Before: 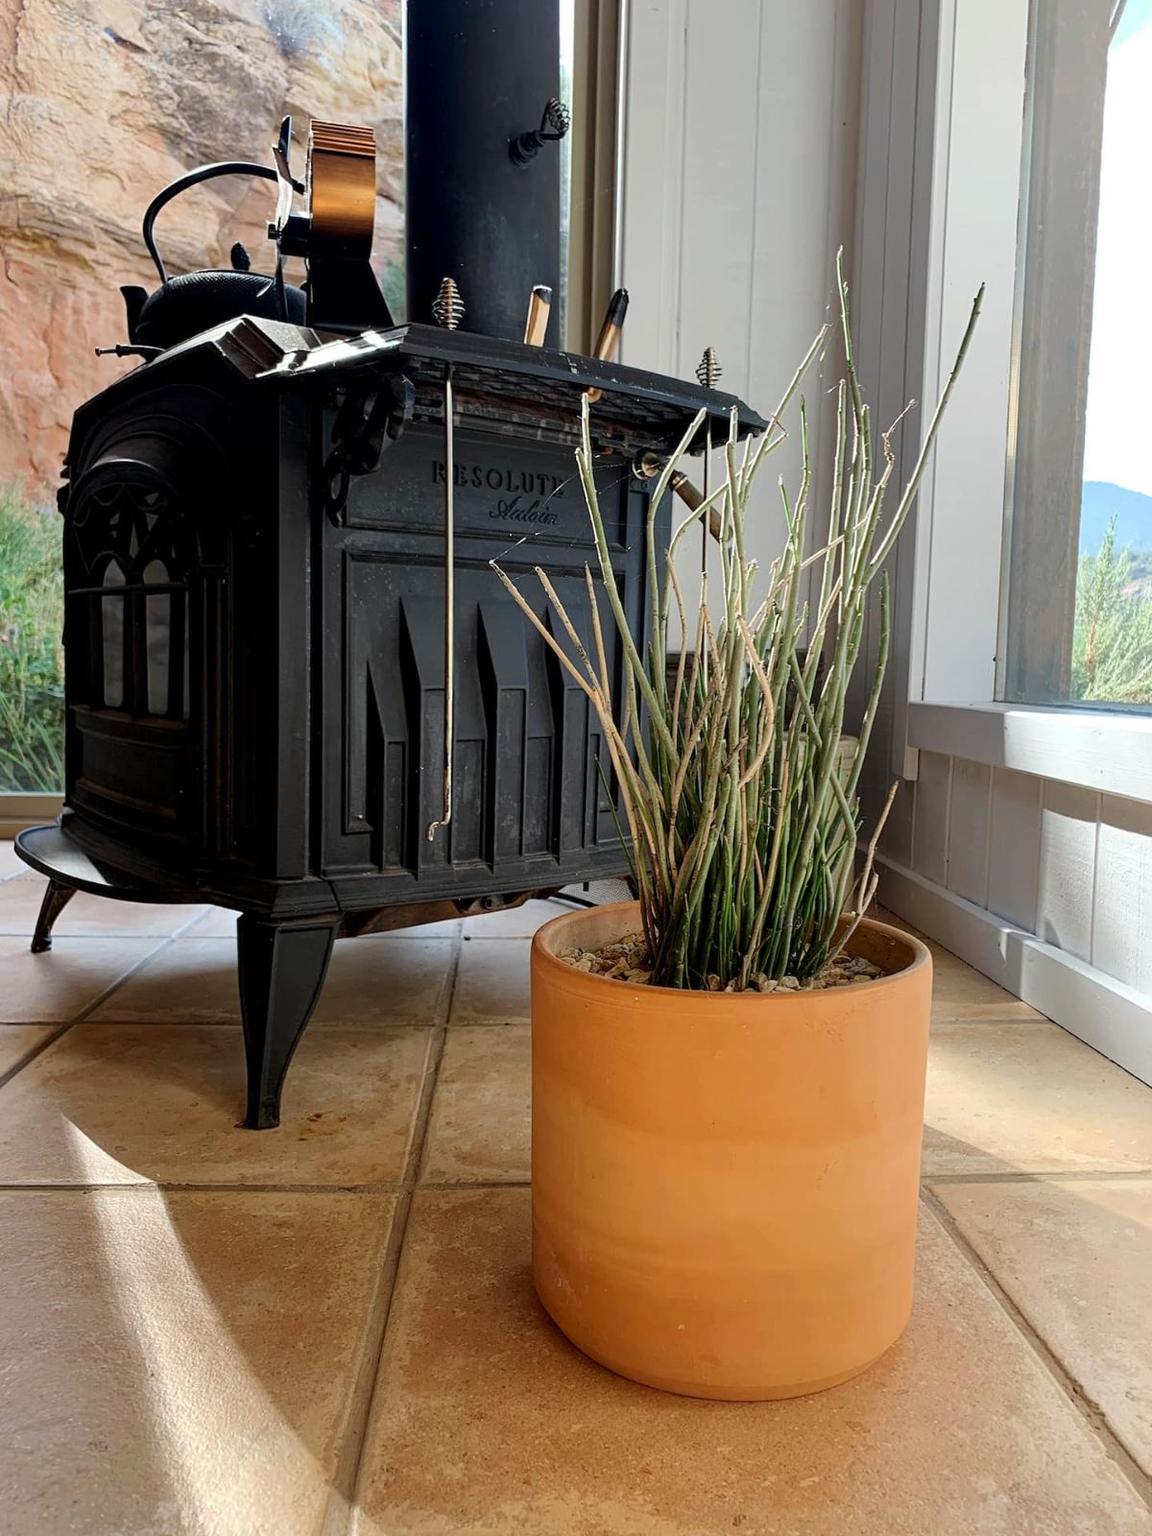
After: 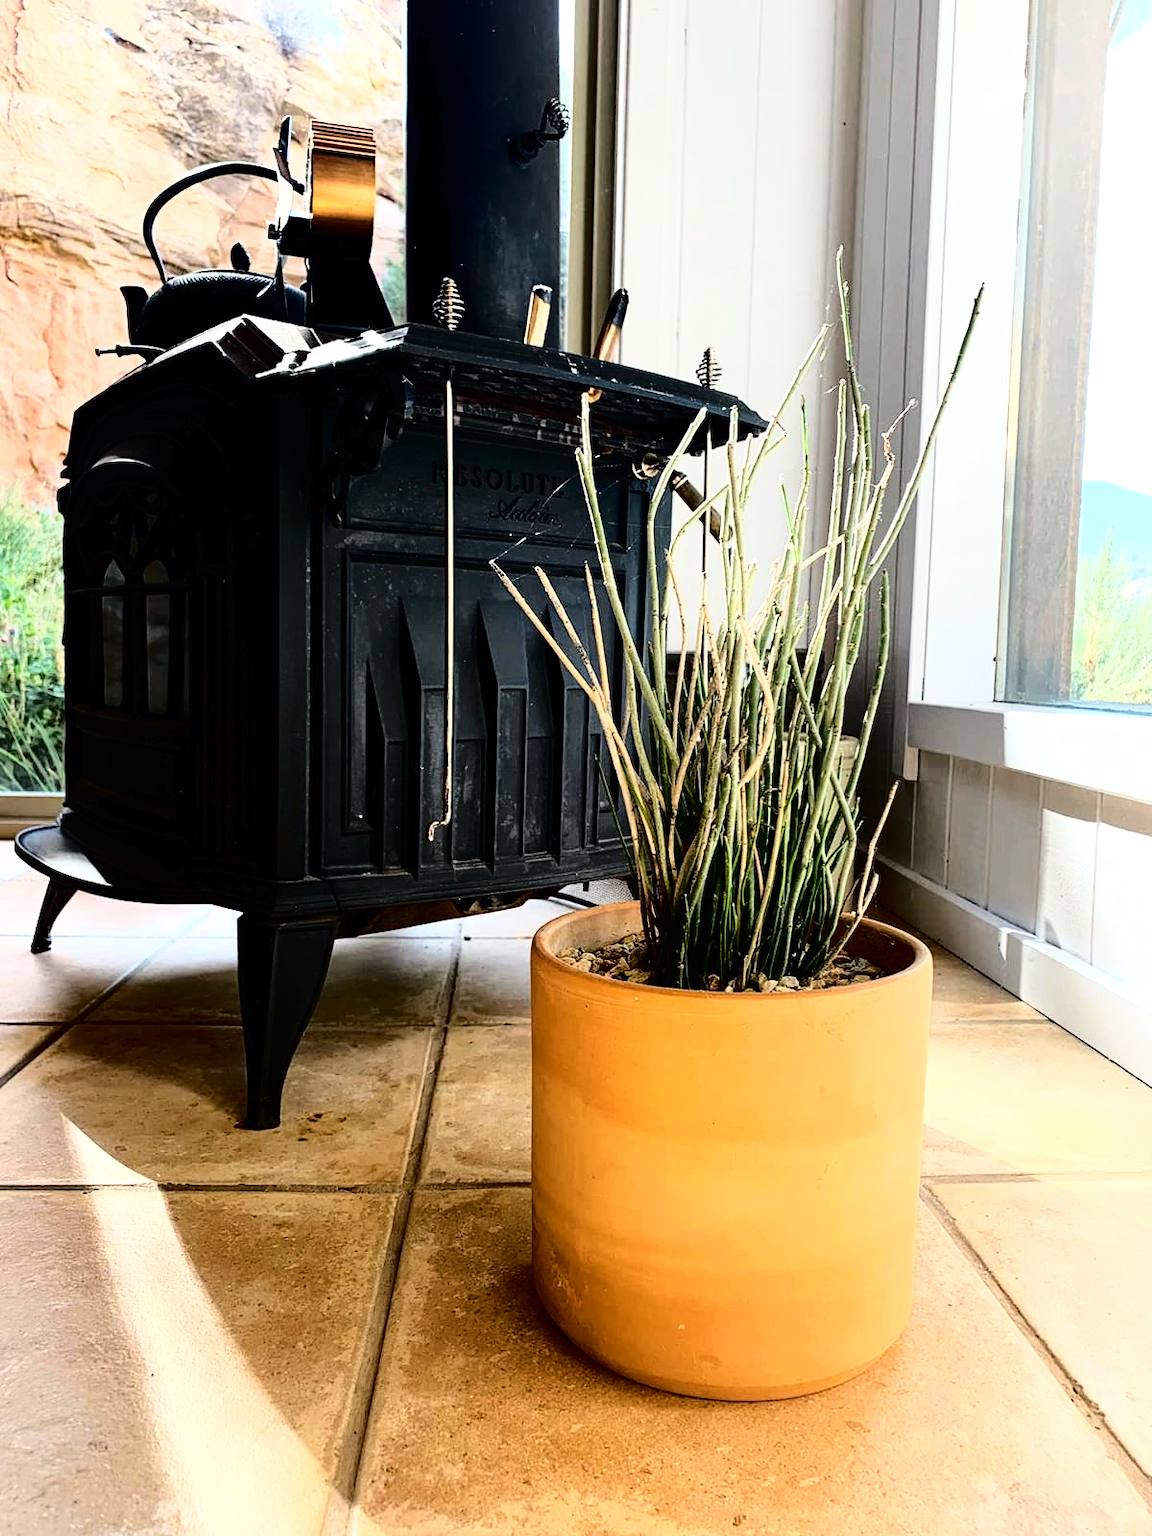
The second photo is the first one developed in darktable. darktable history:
tone curve: curves: ch0 [(0, 0) (0.003, 0.01) (0.011, 0.01) (0.025, 0.011) (0.044, 0.019) (0.069, 0.032) (0.1, 0.054) (0.136, 0.088) (0.177, 0.138) (0.224, 0.214) (0.277, 0.297) (0.335, 0.391) (0.399, 0.469) (0.468, 0.551) (0.543, 0.622) (0.623, 0.699) (0.709, 0.775) (0.801, 0.85) (0.898, 0.929) (1, 1)], color space Lab, independent channels, preserve colors none
base curve: curves: ch0 [(0, 0) (0.028, 0.03) (0.121, 0.232) (0.46, 0.748) (0.859, 0.968) (1, 1)]
tone equalizer: -8 EV -0.42 EV, -7 EV -0.4 EV, -6 EV -0.308 EV, -5 EV -0.253 EV, -3 EV 0.229 EV, -2 EV 0.35 EV, -1 EV 0.39 EV, +0 EV 0.406 EV
color balance rgb: shadows lift › chroma 2.028%, shadows lift › hue 216.48°, linear chroma grading › global chroma 8.888%, perceptual saturation grading › global saturation 20%, perceptual saturation grading › highlights -25.34%, perceptual saturation grading › shadows 24.097%, perceptual brilliance grading › highlights 3.647%, perceptual brilliance grading › mid-tones -18.331%, perceptual brilliance grading › shadows -40.87%
